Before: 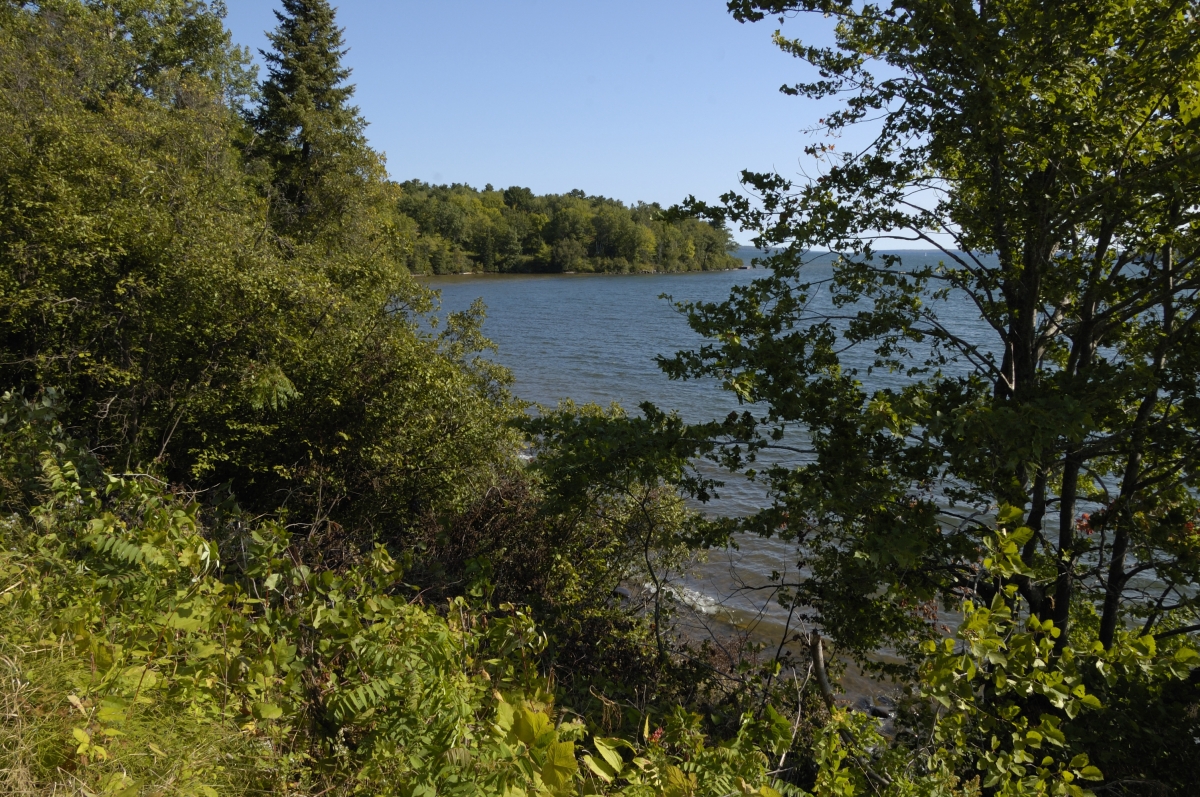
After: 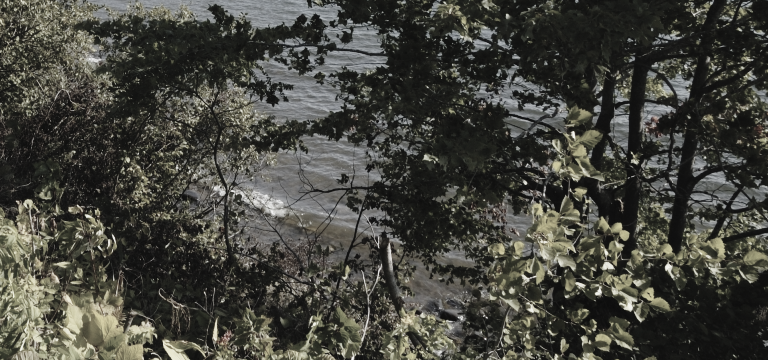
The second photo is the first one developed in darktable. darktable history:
exposure: exposure 0.152 EV, compensate exposure bias true, compensate highlight preservation false
base curve: curves: ch0 [(0, 0) (0.028, 0.03) (0.121, 0.232) (0.46, 0.748) (0.859, 0.968) (1, 1)], preserve colors none
color correction: highlights b* -0.061, saturation 0.26
contrast brightness saturation: contrast -0.077, brightness -0.043, saturation -0.114
crop and rotate: left 35.952%, top 49.924%, bottom 4.86%
